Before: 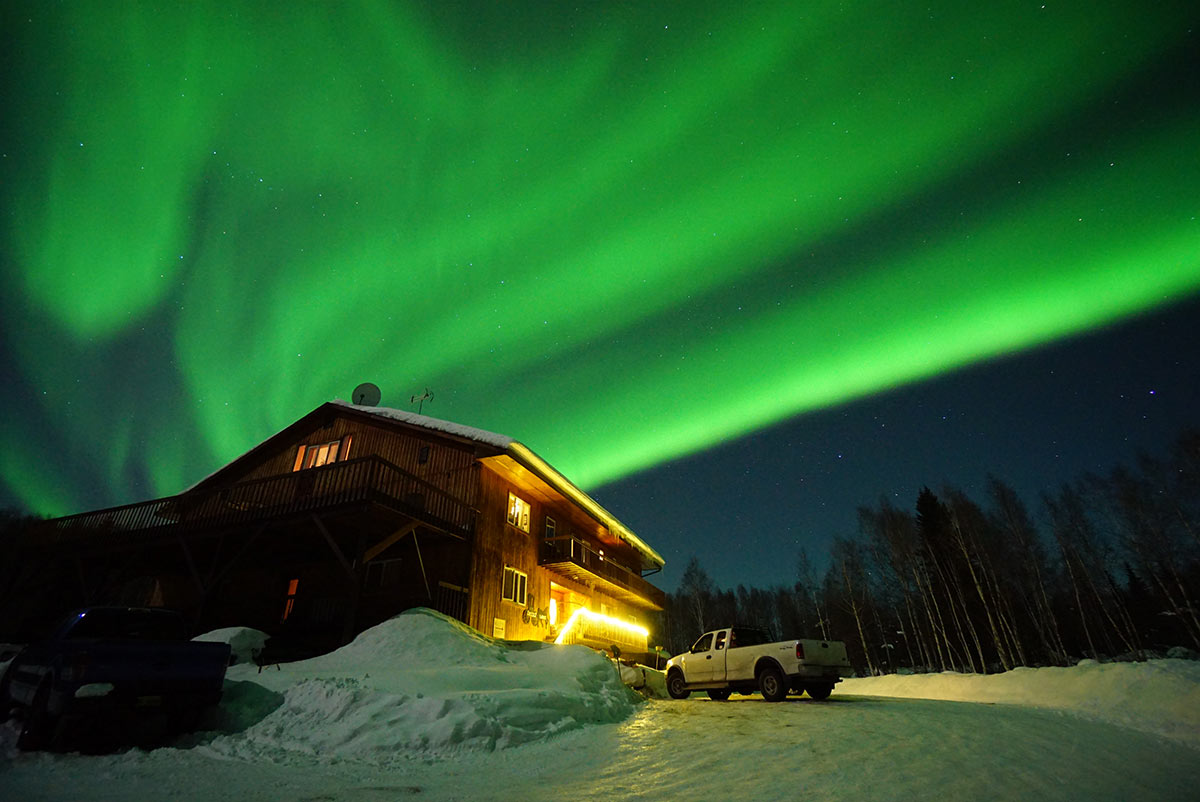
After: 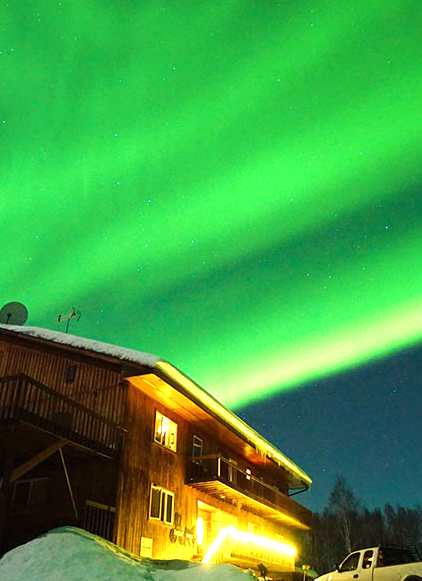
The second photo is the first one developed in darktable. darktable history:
crop and rotate: left 29.476%, top 10.214%, right 35.32%, bottom 17.333%
exposure: black level correction 0, exposure 1 EV, compensate highlight preservation false
white balance: emerald 1
velvia: on, module defaults
